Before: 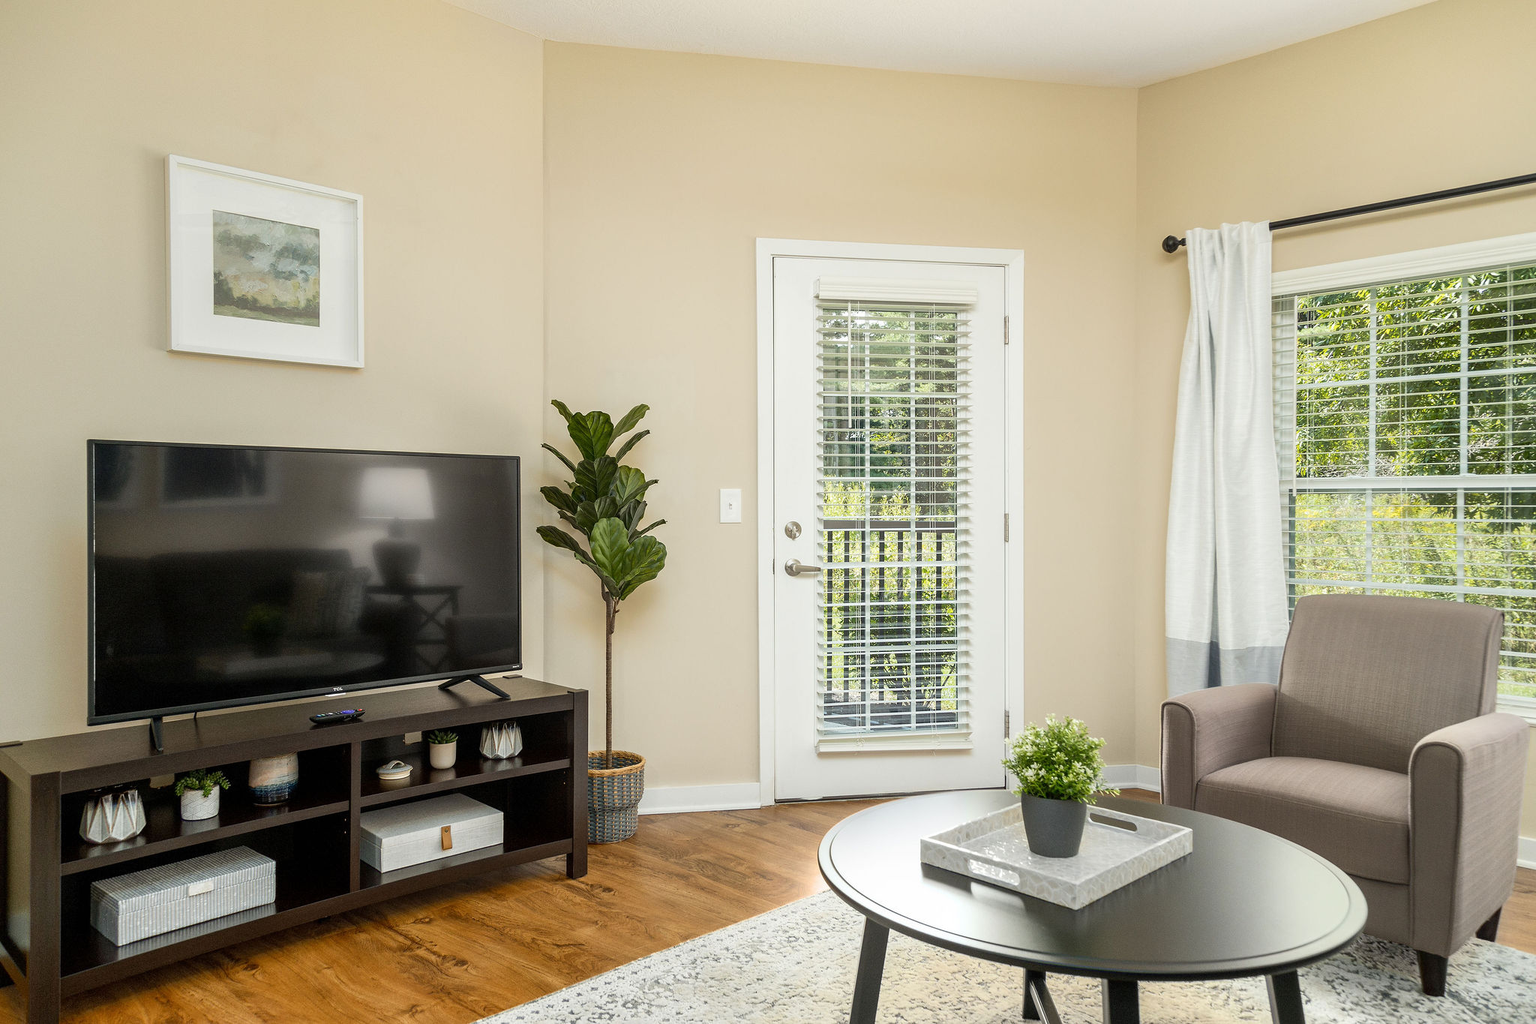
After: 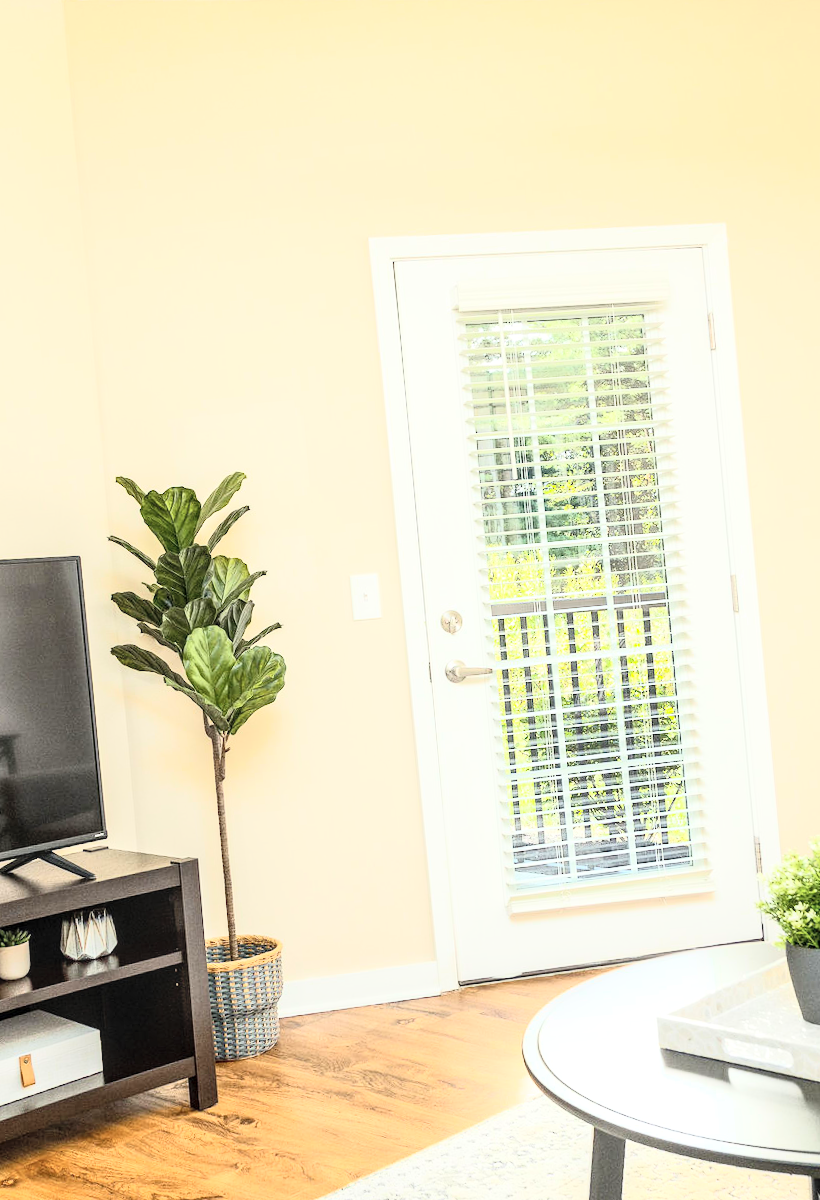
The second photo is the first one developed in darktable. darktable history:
crop: left 28.583%, right 29.231%
tone curve: curves: ch0 [(0, 0) (0.003, 0.003) (0.011, 0.012) (0.025, 0.028) (0.044, 0.049) (0.069, 0.091) (0.1, 0.144) (0.136, 0.21) (0.177, 0.277) (0.224, 0.352) (0.277, 0.433) (0.335, 0.523) (0.399, 0.613) (0.468, 0.702) (0.543, 0.79) (0.623, 0.867) (0.709, 0.916) (0.801, 0.946) (0.898, 0.972) (1, 1)], color space Lab, independent channels, preserve colors none
contrast brightness saturation: contrast 0.2, brightness 0.16, saturation 0.22
rotate and perspective: rotation -5°, crop left 0.05, crop right 0.952, crop top 0.11, crop bottom 0.89
local contrast: on, module defaults
